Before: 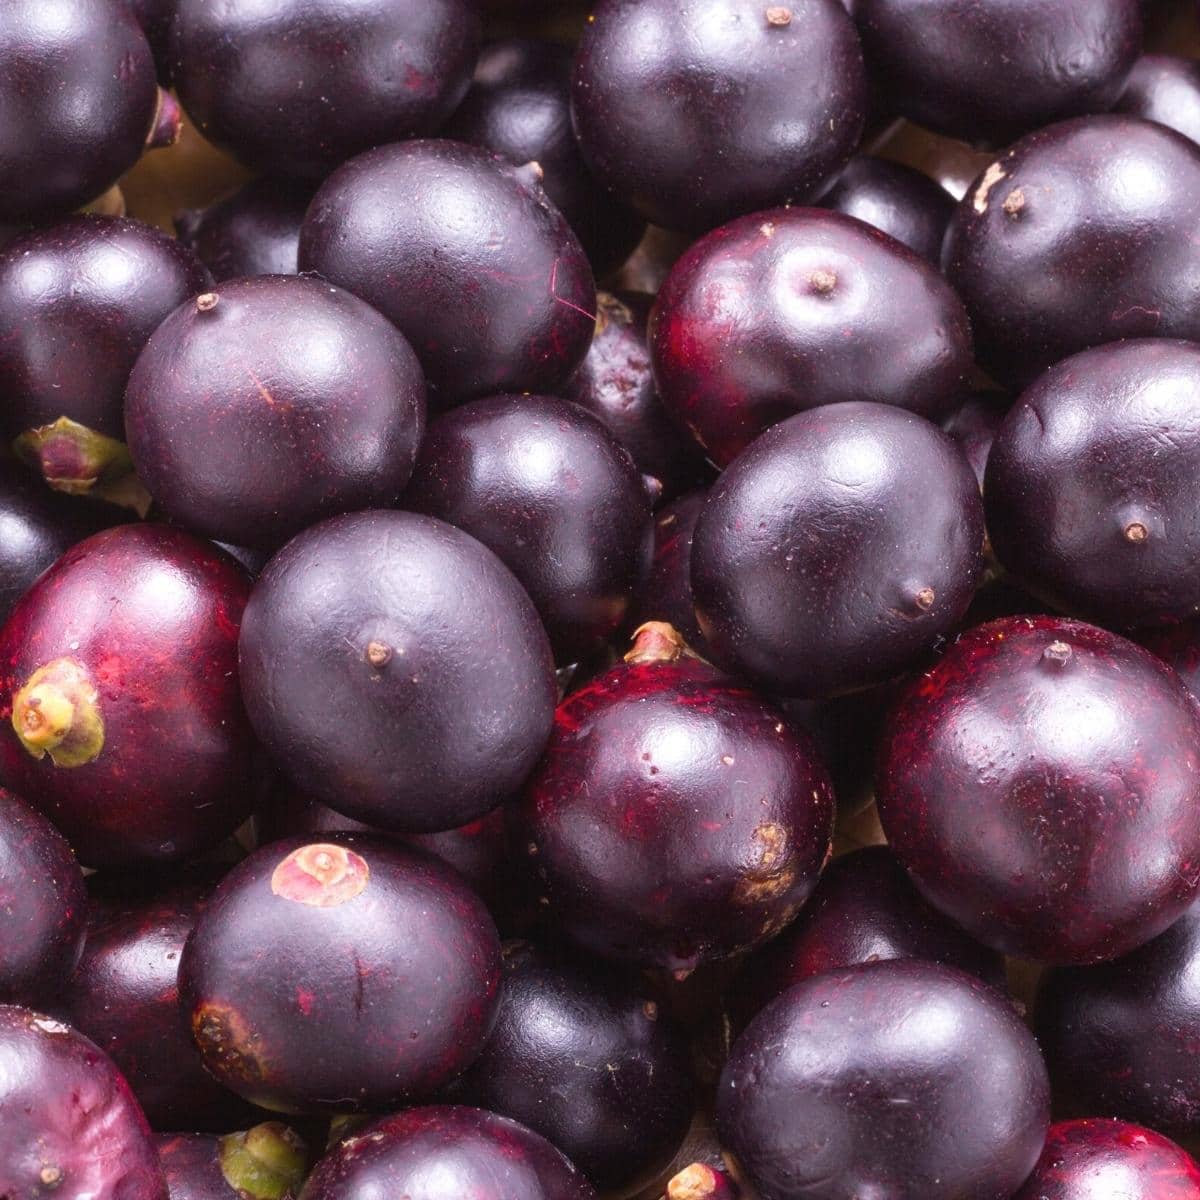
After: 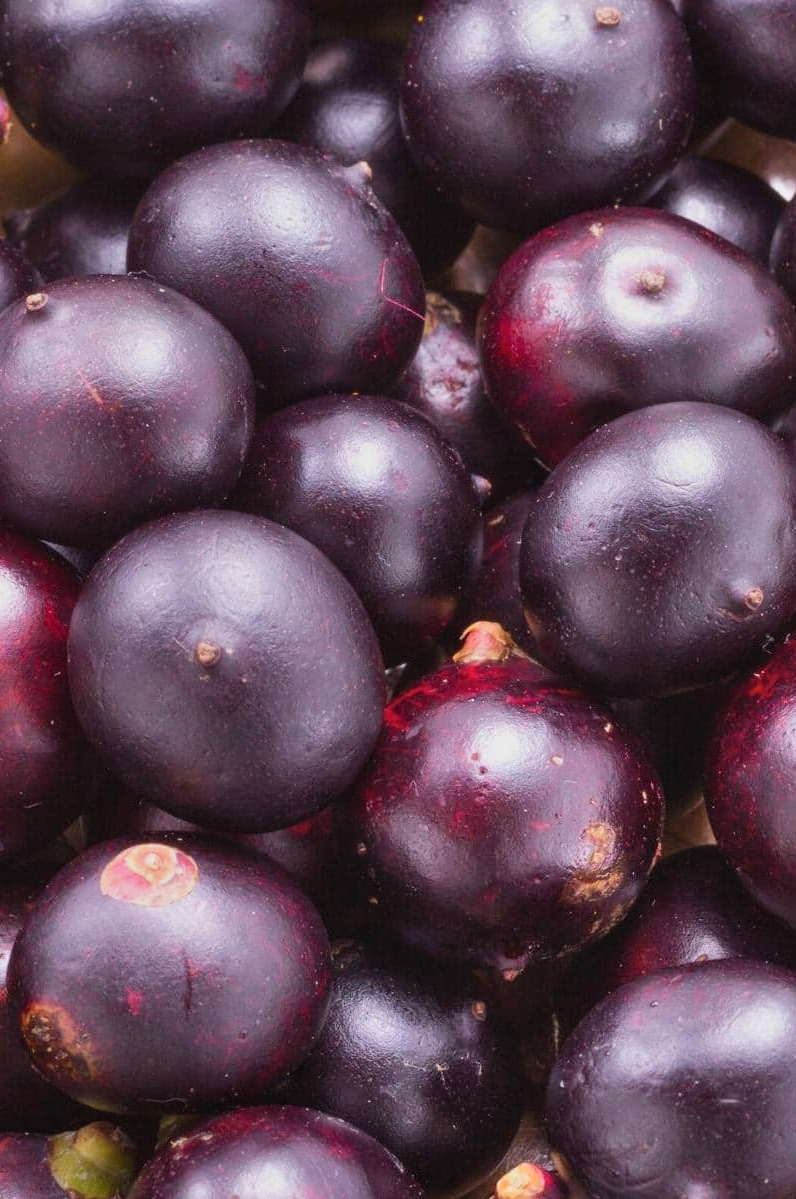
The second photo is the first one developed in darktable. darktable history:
shadows and highlights: shadows 79.83, white point adjustment -9.03, highlights -61.34, soften with gaussian
crop and rotate: left 14.331%, right 19.287%
